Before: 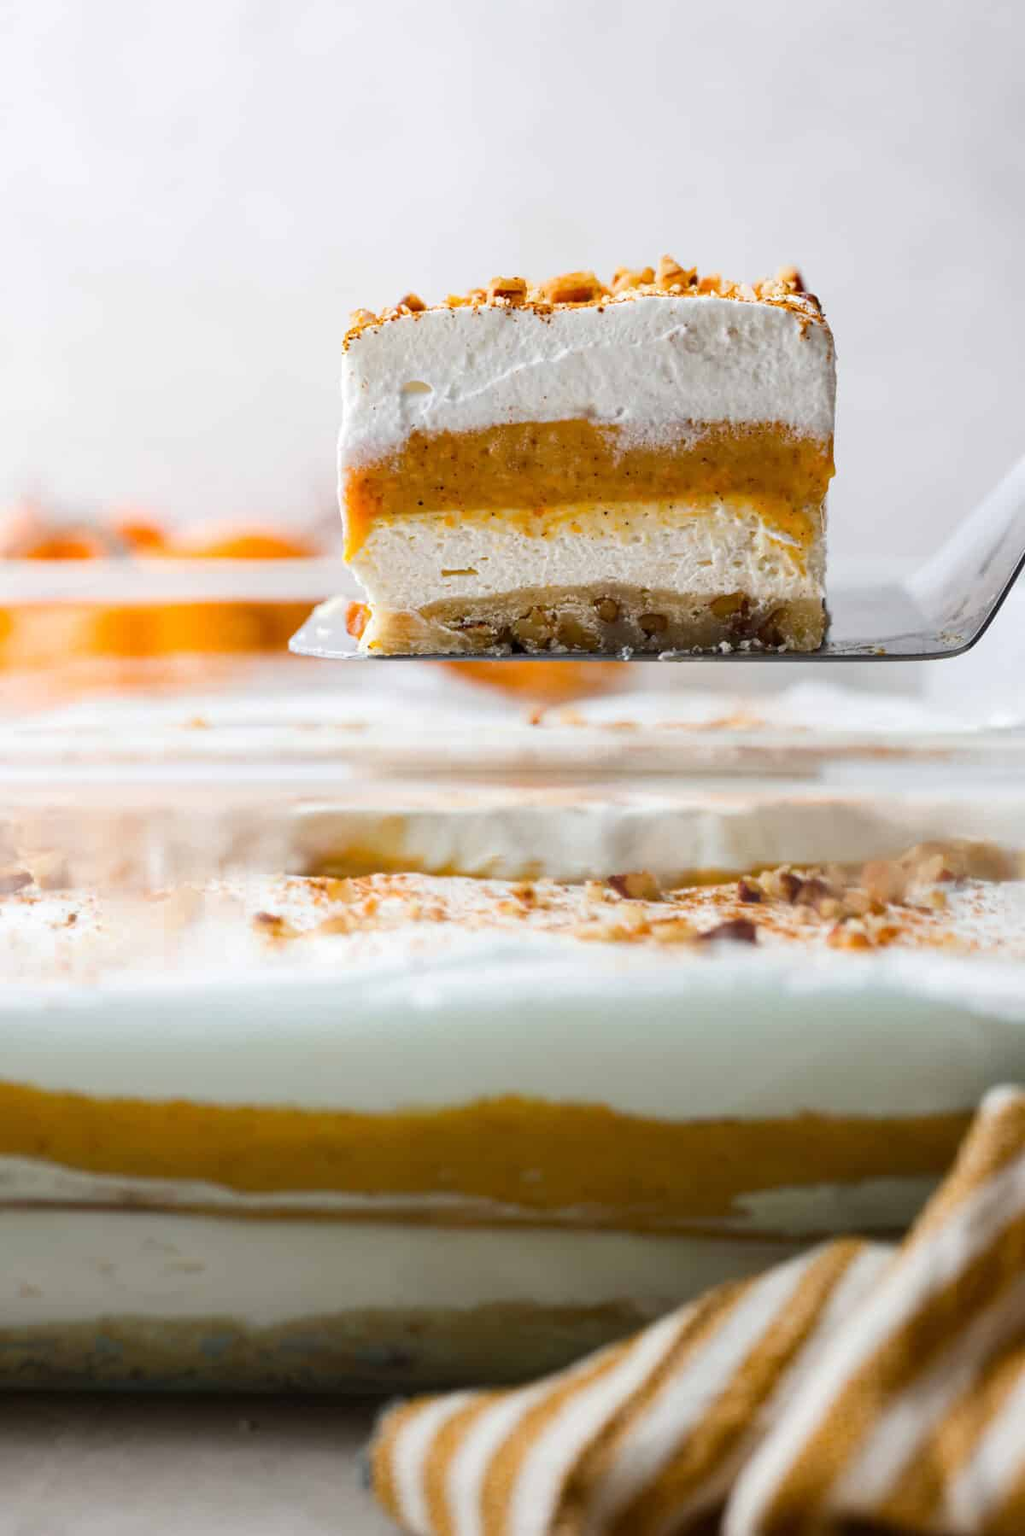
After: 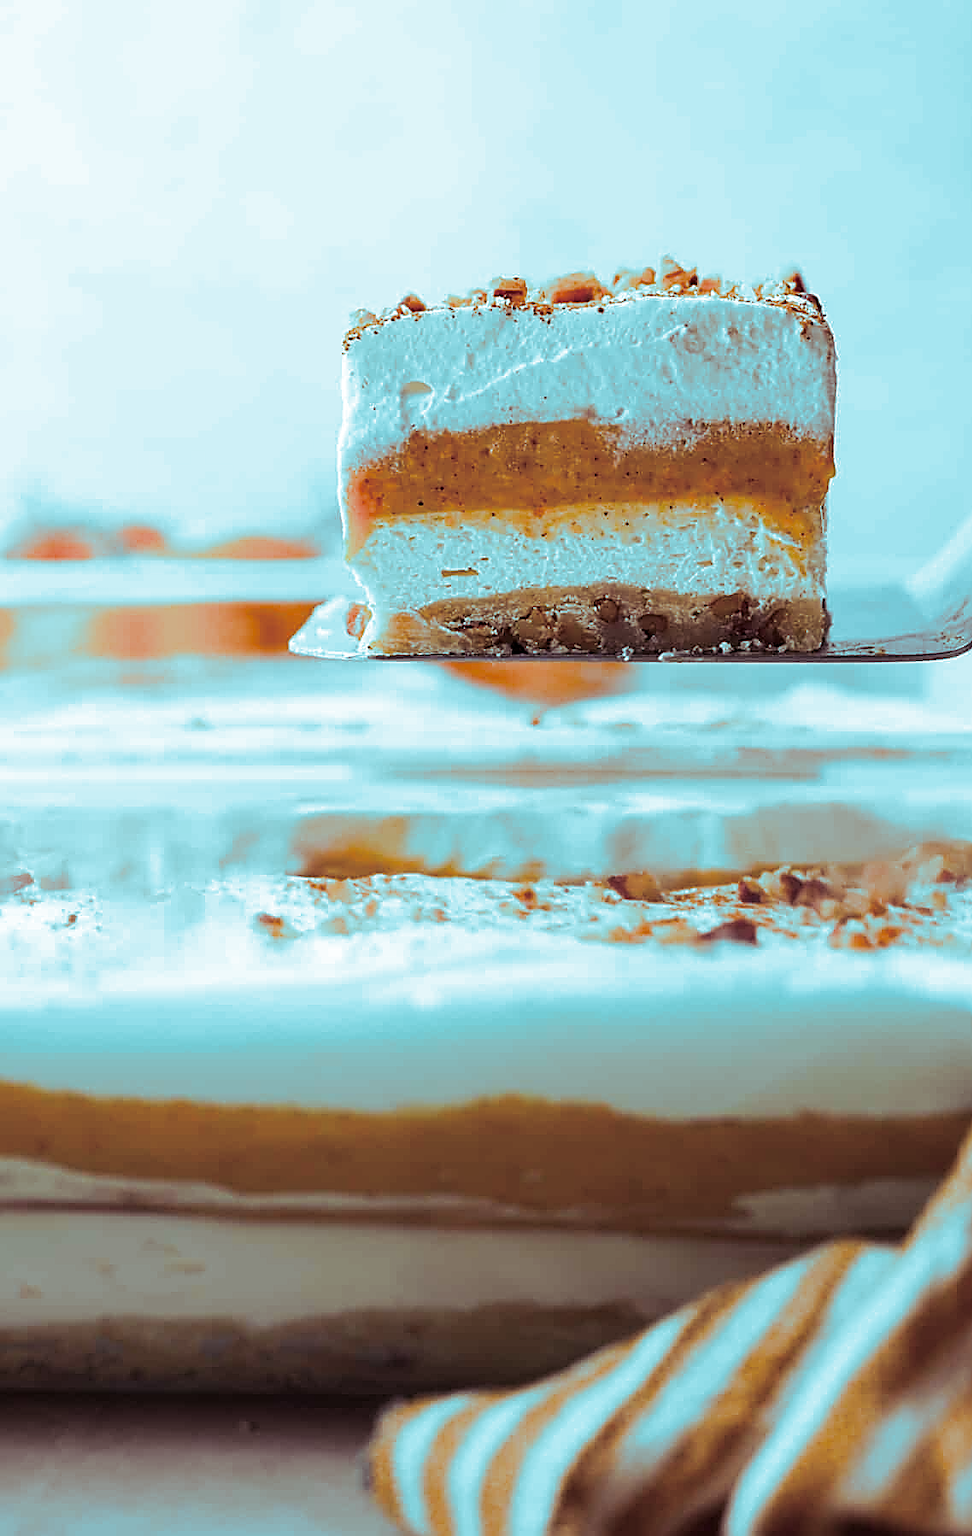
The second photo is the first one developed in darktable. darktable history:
sharpen: radius 1.685, amount 1.294
crop and rotate: right 5.167%
split-toning: shadows › hue 327.6°, highlights › hue 198°, highlights › saturation 0.55, balance -21.25, compress 0%
